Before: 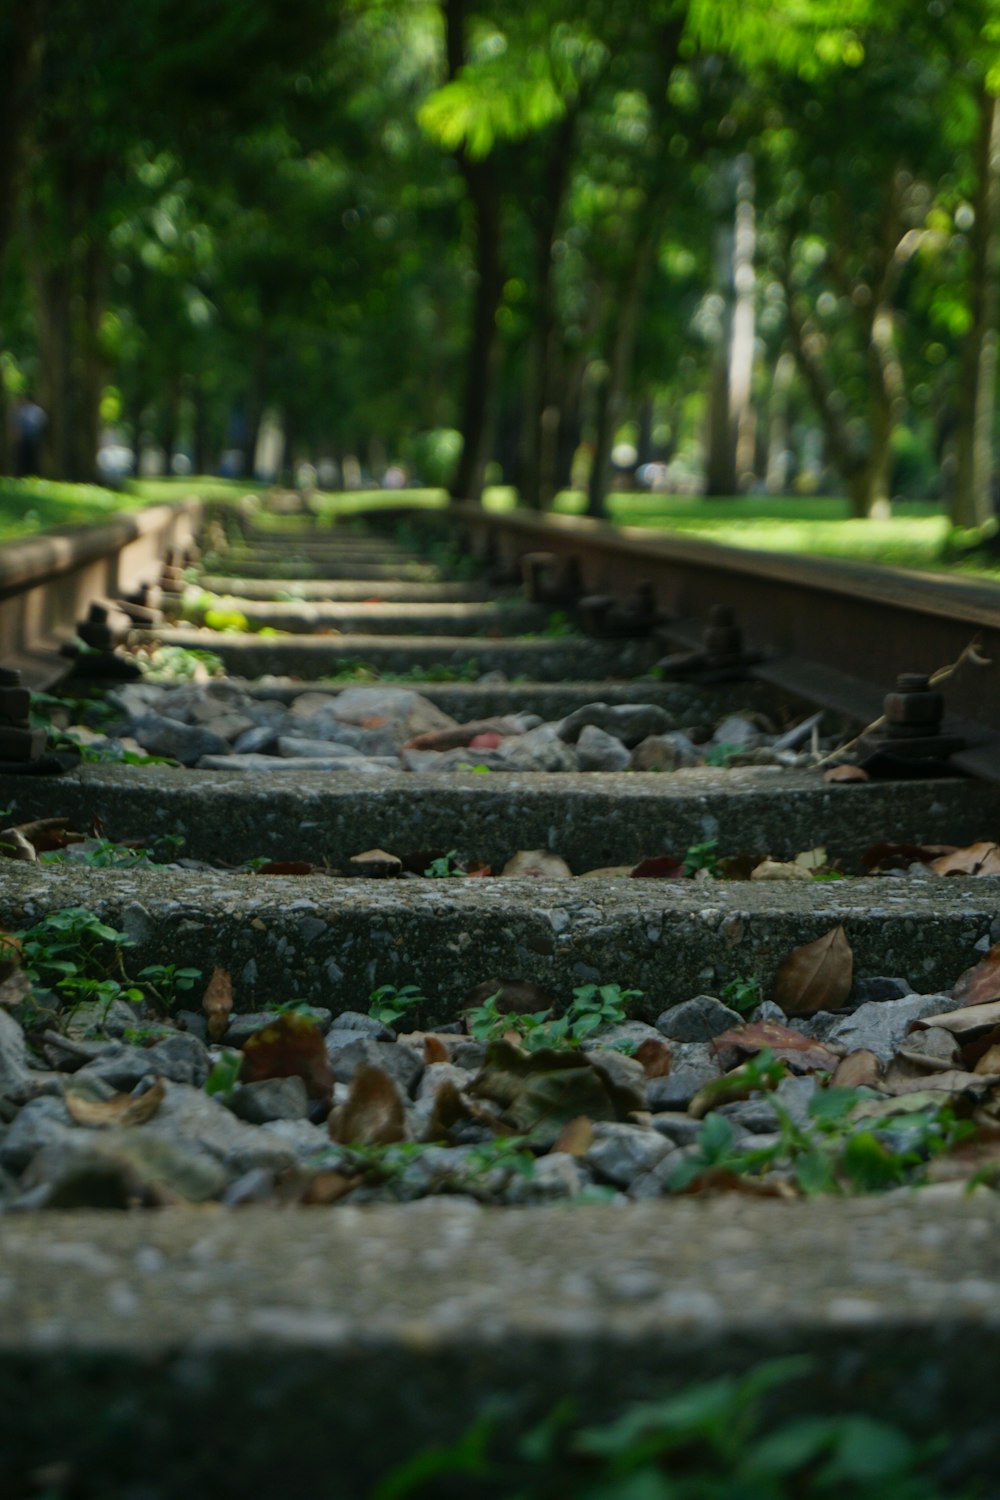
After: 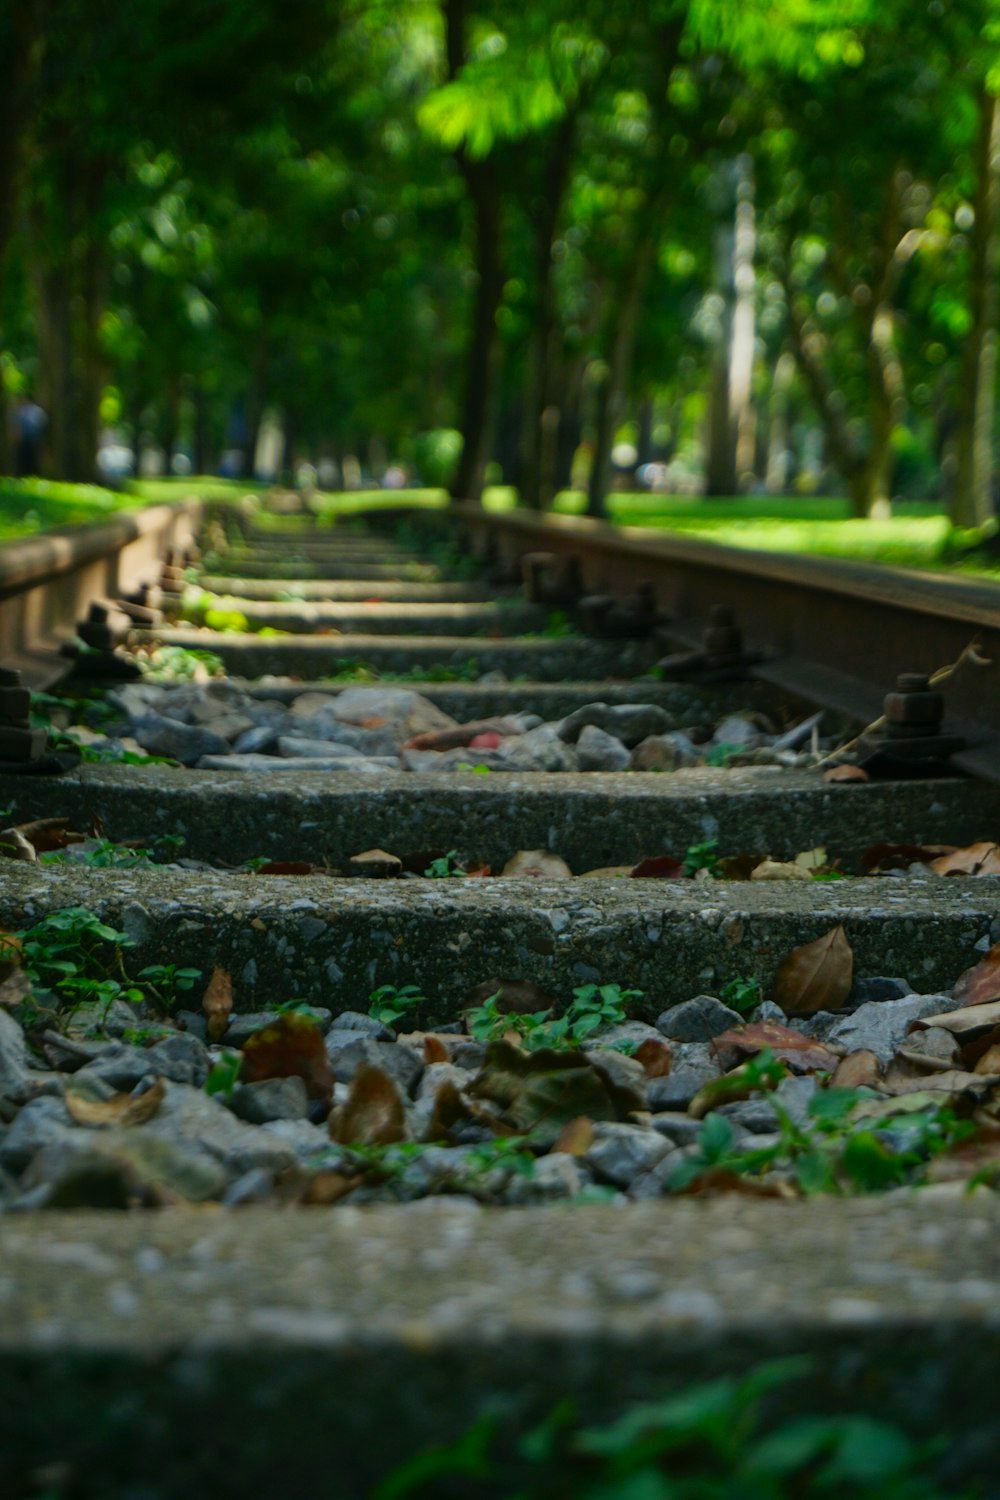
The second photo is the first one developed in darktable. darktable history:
shadows and highlights: shadows 25.05, highlights -25.63
contrast brightness saturation: contrast 0.093, saturation 0.276
